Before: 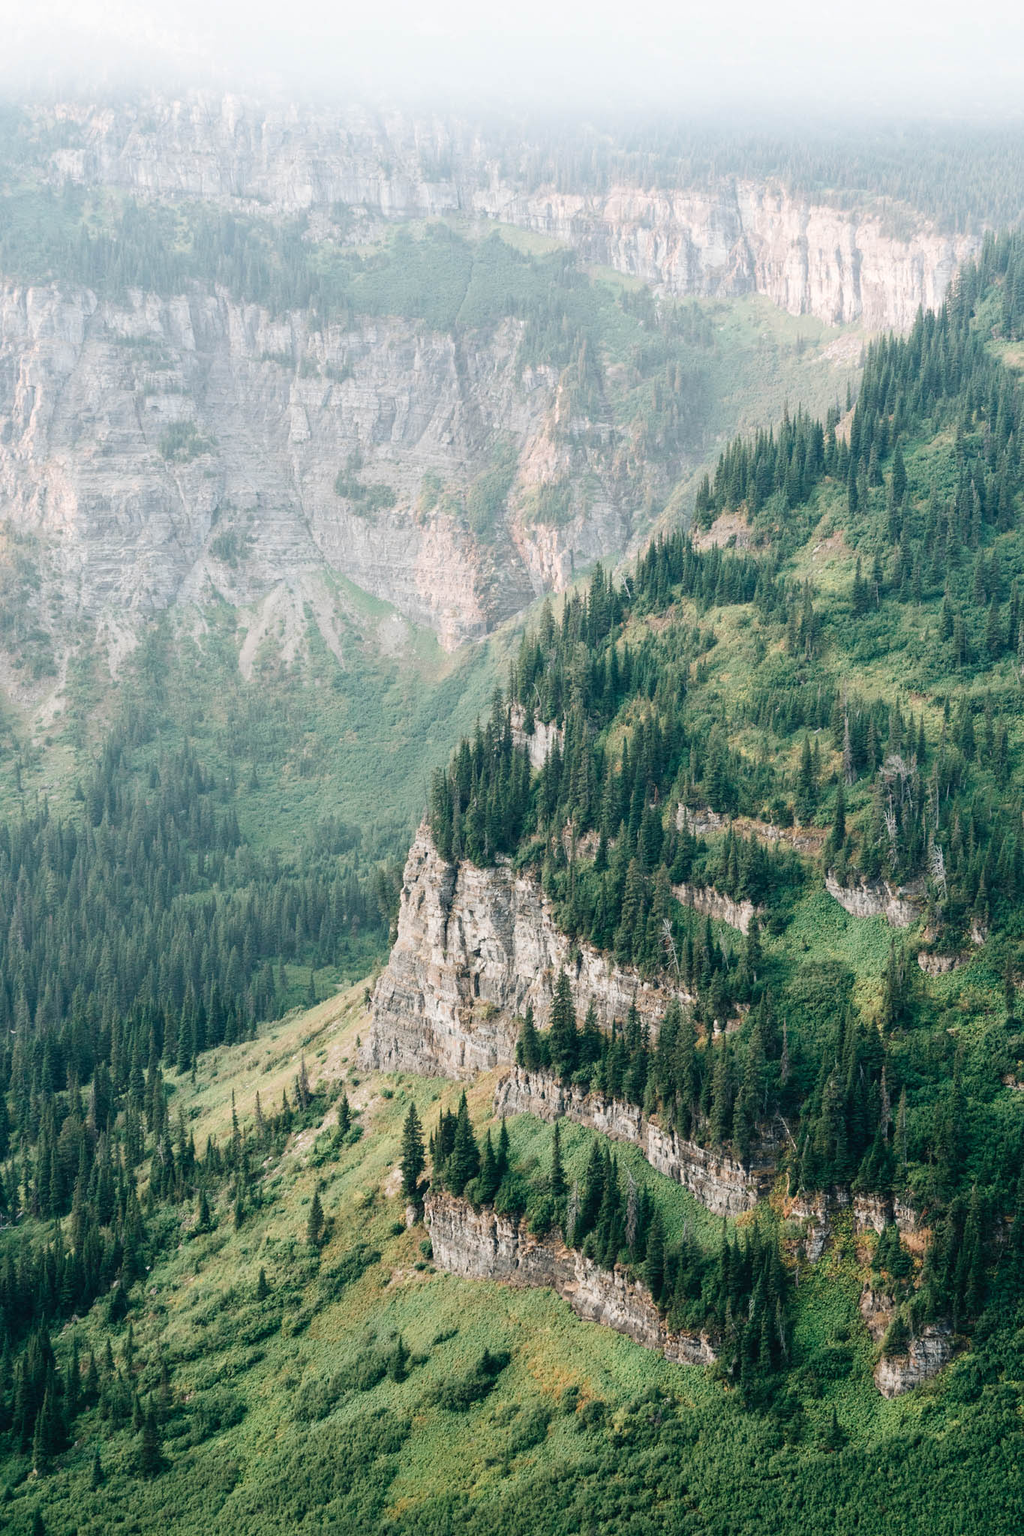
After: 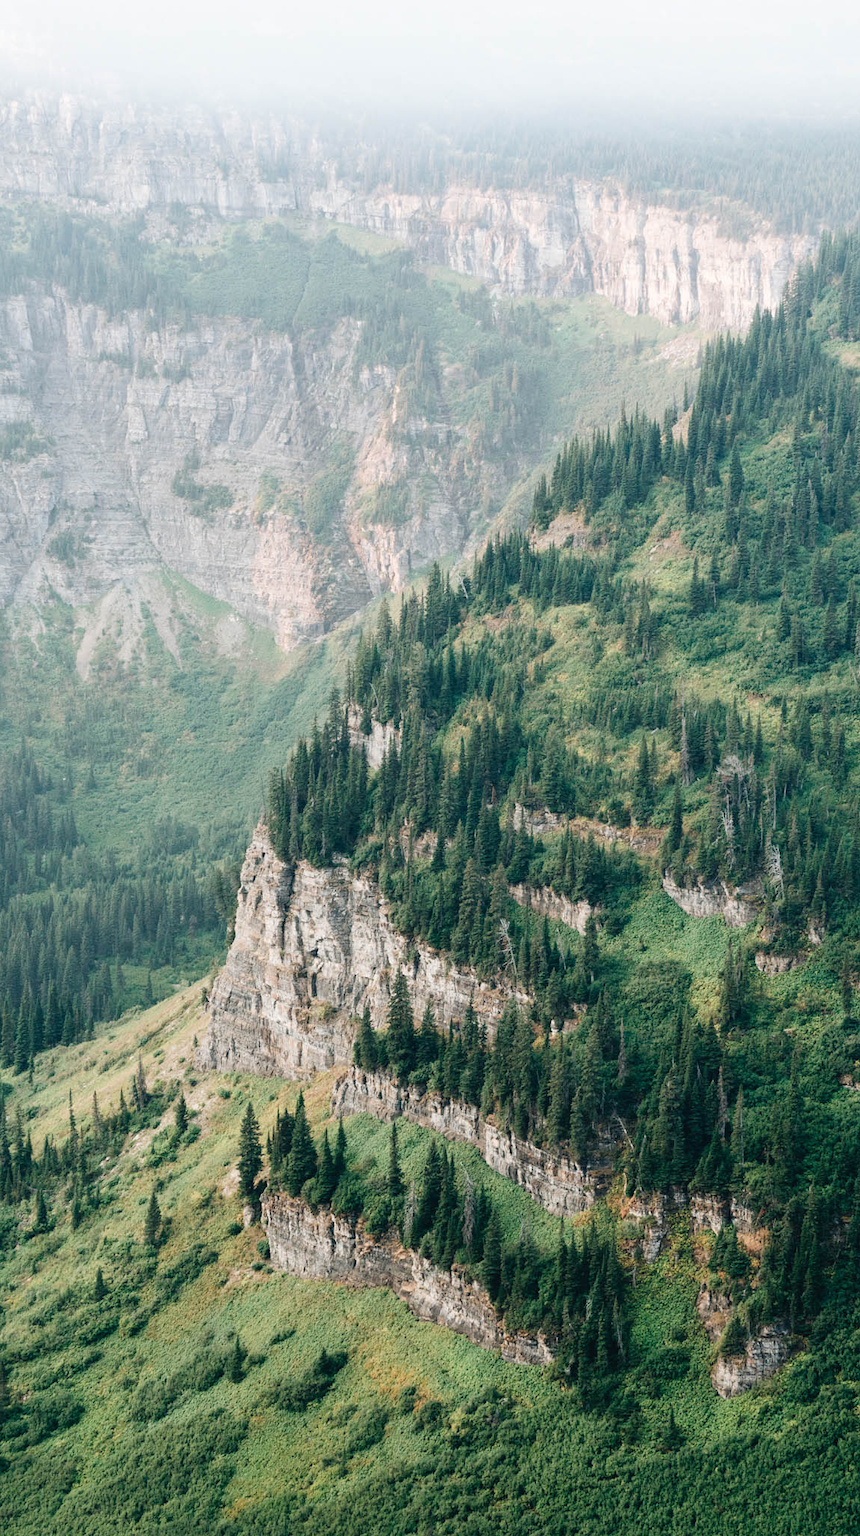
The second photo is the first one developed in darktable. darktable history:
crop: left 15.969%
